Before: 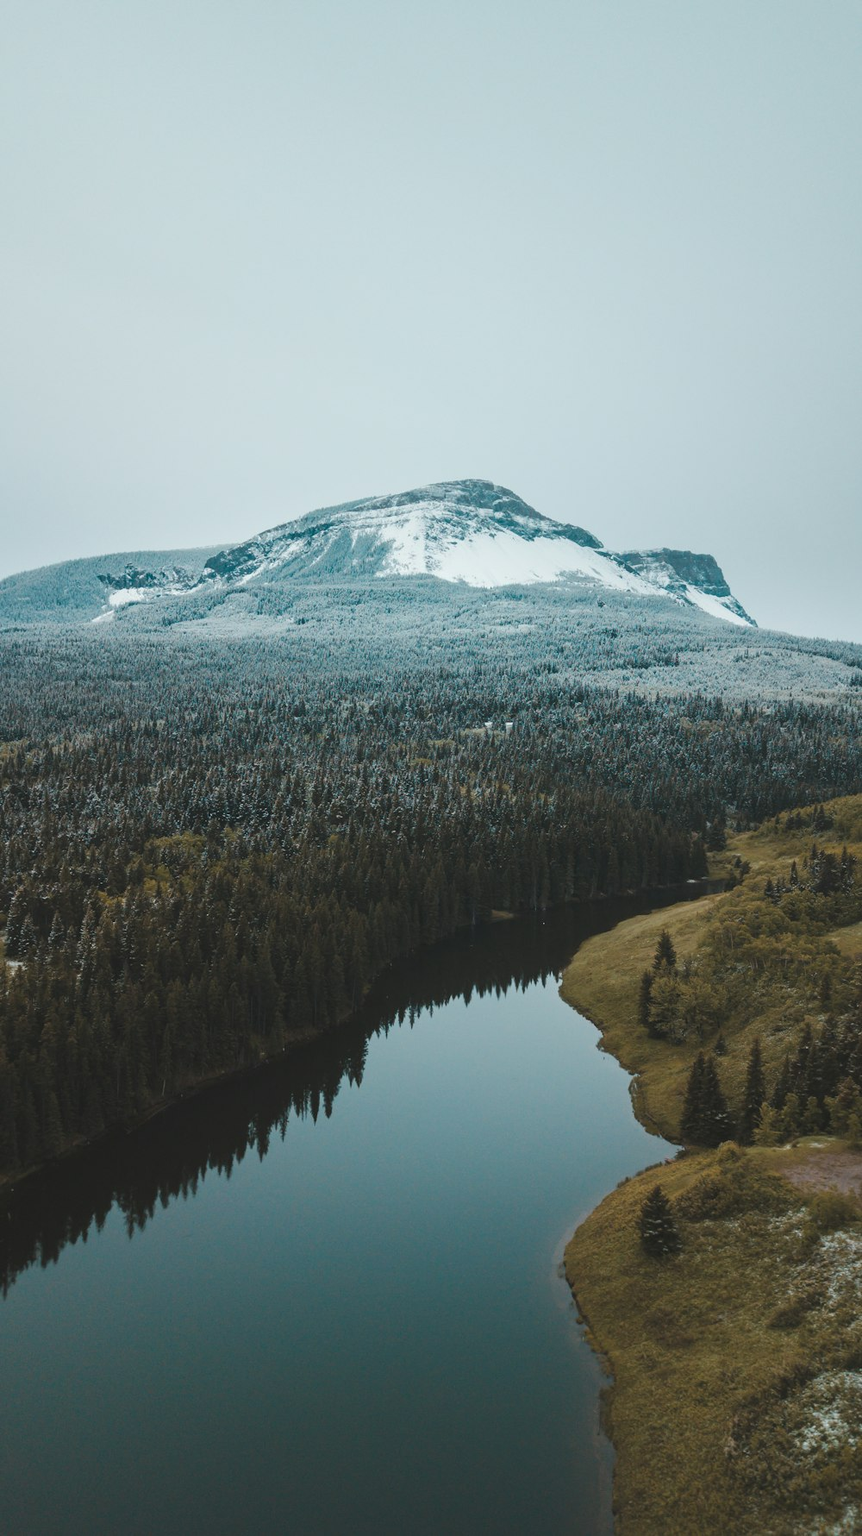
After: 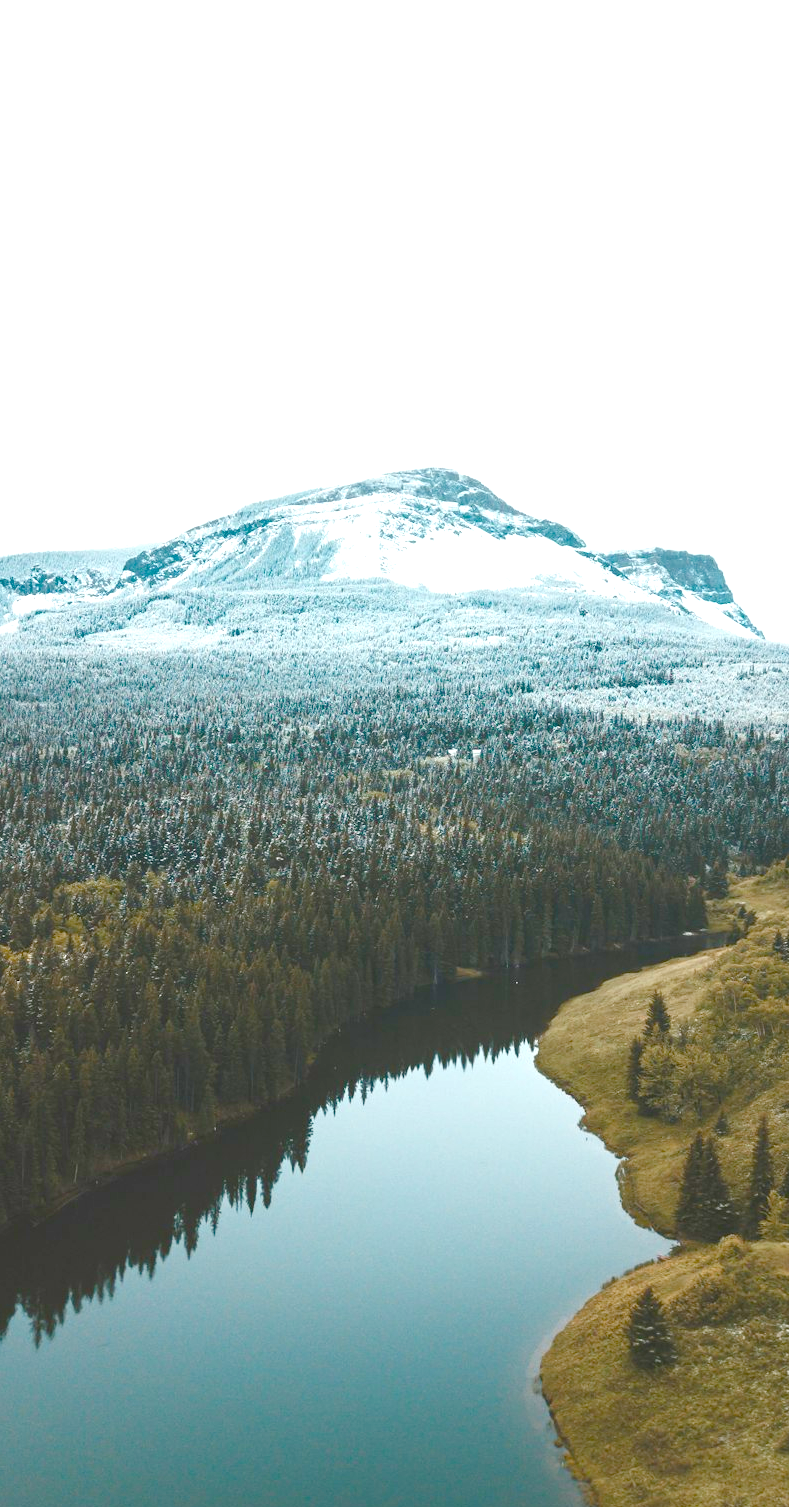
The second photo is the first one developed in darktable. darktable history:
exposure: black level correction 0, exposure 1.199 EV, compensate highlight preservation false
crop: left 11.445%, top 4.974%, right 9.59%, bottom 10.383%
color balance rgb: highlights gain › luminance 14.648%, linear chroma grading › shadows 31.87%, linear chroma grading › global chroma -1.876%, linear chroma grading › mid-tones 4.045%, perceptual saturation grading › global saturation 20%, perceptual saturation grading › highlights -49.886%, perceptual saturation grading › shadows 24.903%, contrast -10.453%
